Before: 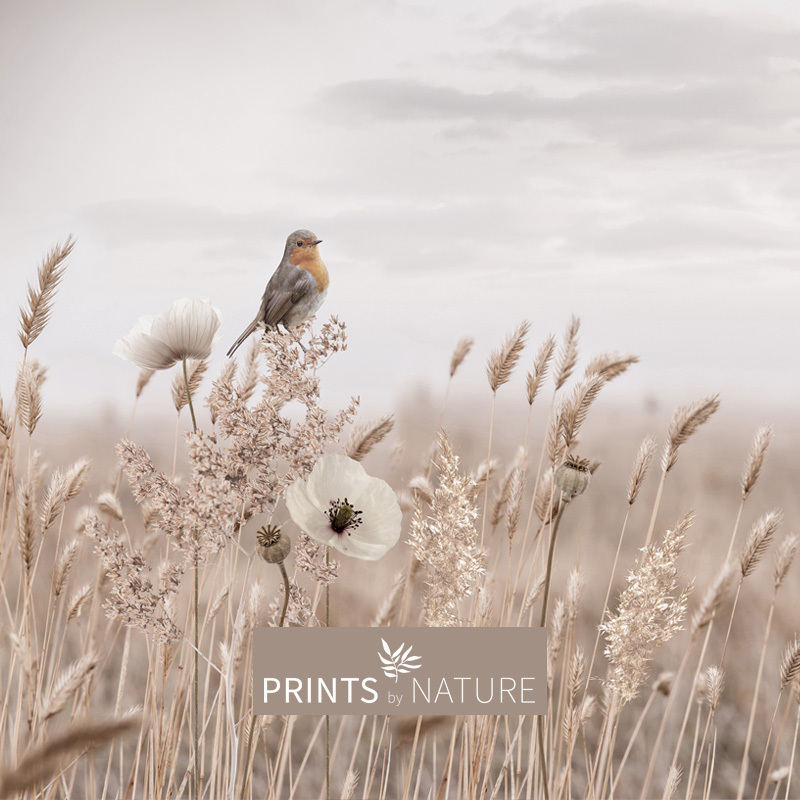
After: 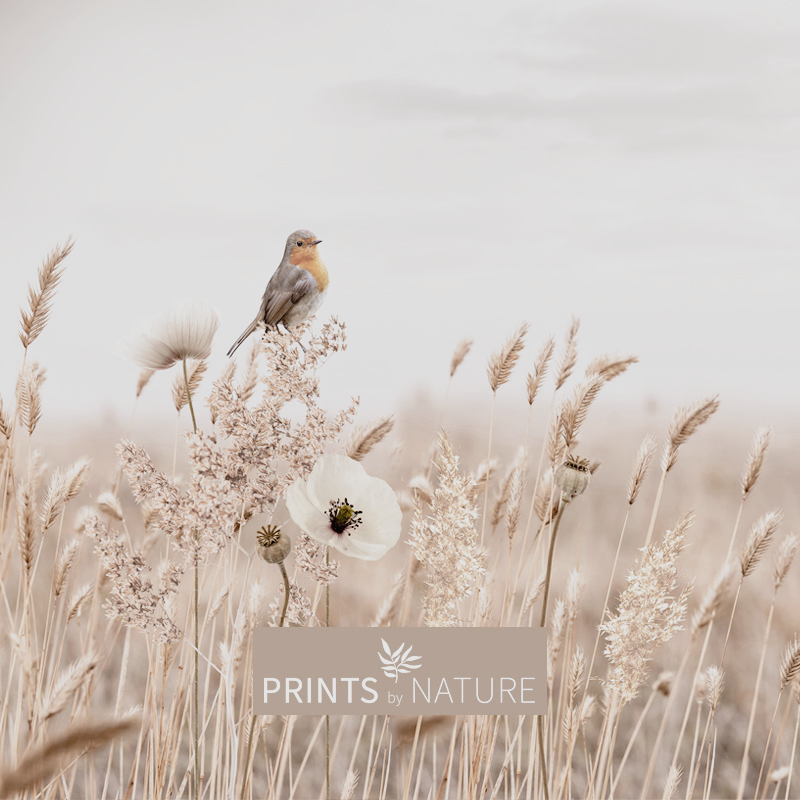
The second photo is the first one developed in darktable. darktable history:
tone curve: curves: ch0 [(0, 0.013) (0.181, 0.074) (0.337, 0.304) (0.498, 0.485) (0.78, 0.742) (0.993, 0.954)]; ch1 [(0, 0) (0.294, 0.184) (0.359, 0.34) (0.362, 0.35) (0.43, 0.41) (0.469, 0.463) (0.495, 0.502) (0.54, 0.563) (0.612, 0.641) (1, 1)]; ch2 [(0, 0) (0.44, 0.437) (0.495, 0.502) (0.524, 0.534) (0.557, 0.56) (0.634, 0.654) (0.728, 0.722) (1, 1)], preserve colors none
base curve: curves: ch0 [(0, 0) (0.088, 0.125) (0.176, 0.251) (0.354, 0.501) (0.613, 0.749) (1, 0.877)], preserve colors none
